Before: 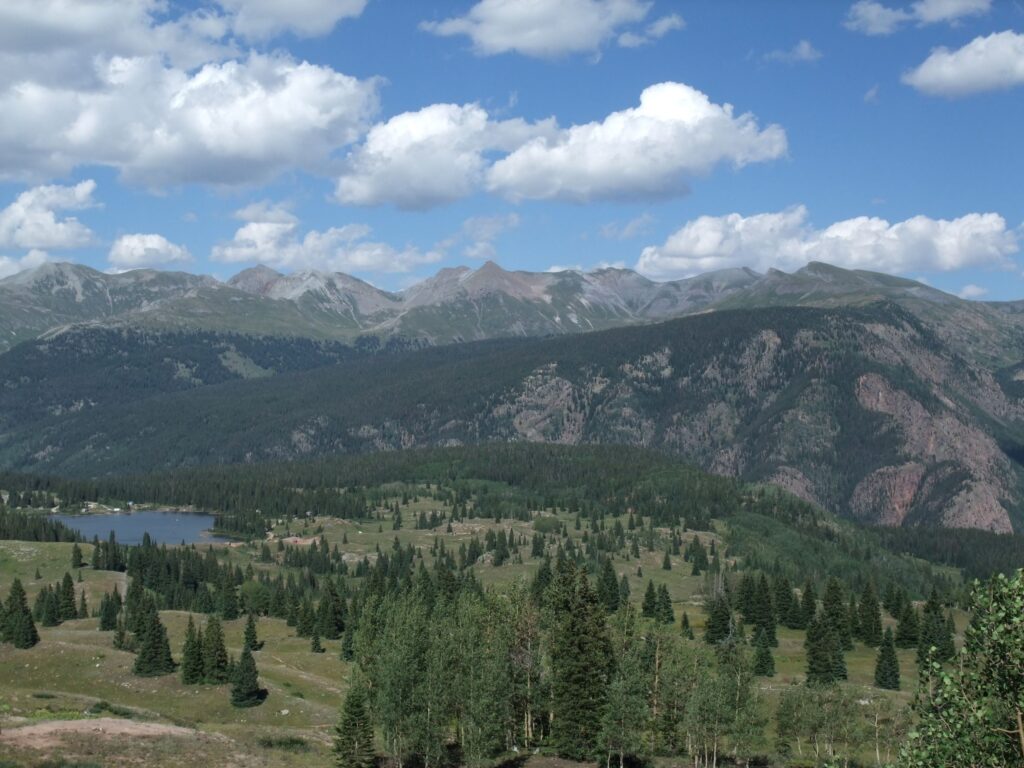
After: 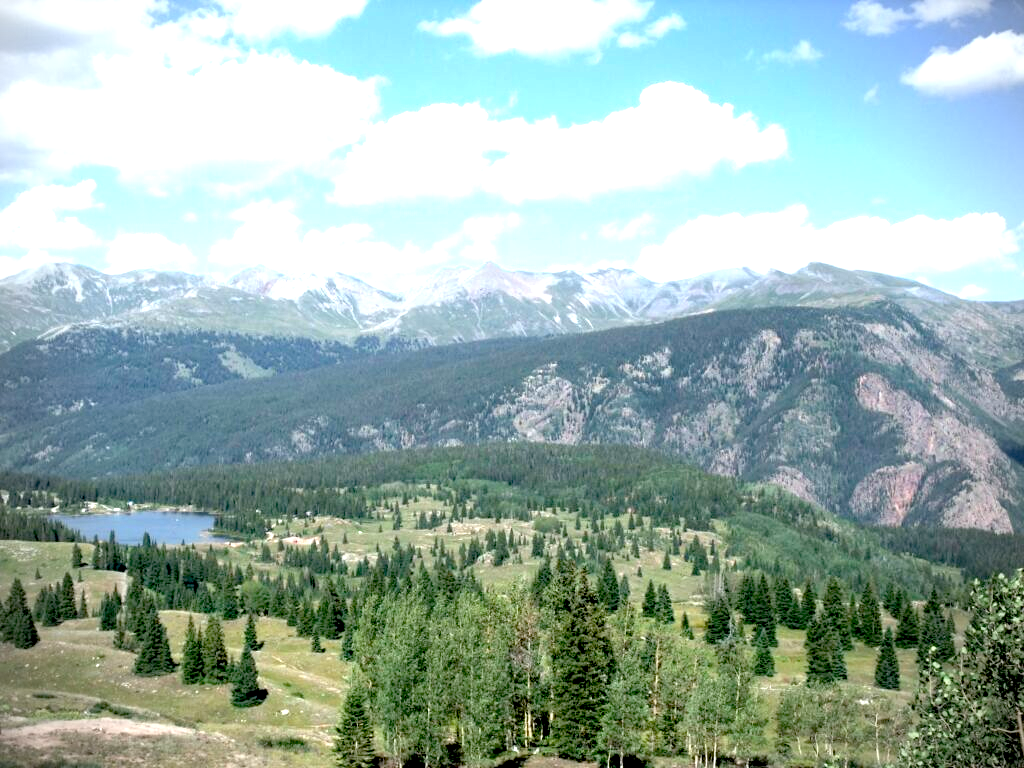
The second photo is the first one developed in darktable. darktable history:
exposure: black level correction 0.015, exposure 1.798 EV, compensate highlight preservation false
vignetting: brightness -0.689
